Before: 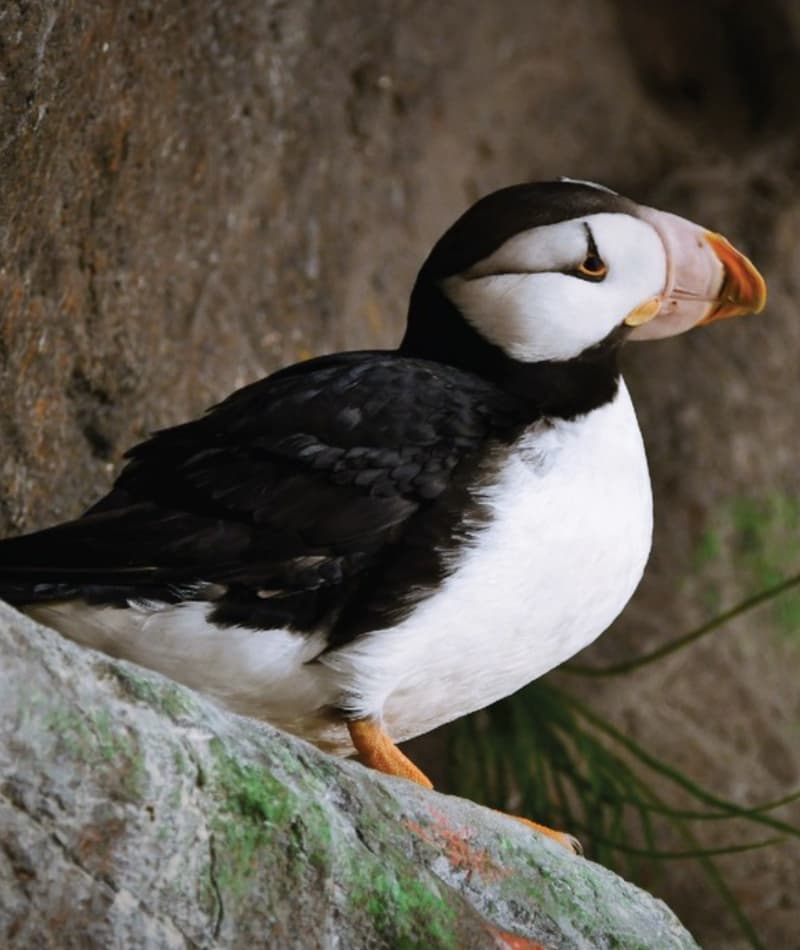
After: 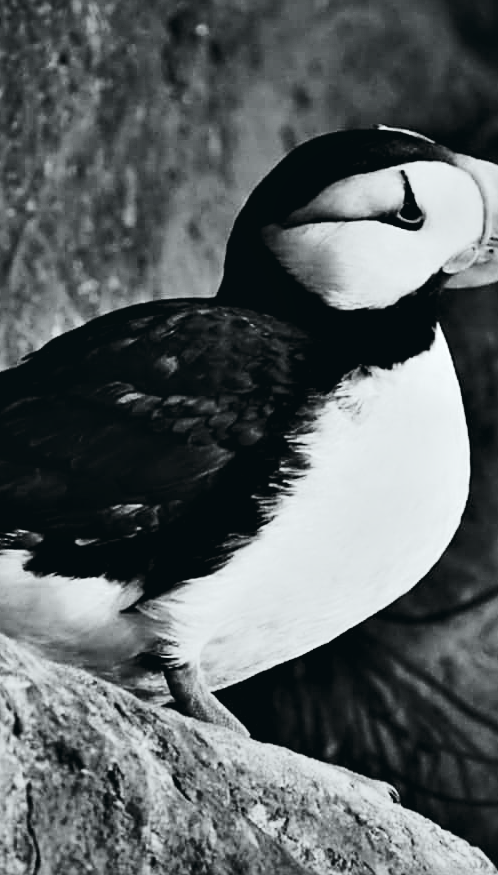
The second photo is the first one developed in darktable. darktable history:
color calibration: output gray [0.21, 0.42, 0.37, 0], gray › normalize channels true, illuminant same as pipeline (D50), adaptation XYZ, x 0.346, y 0.359, gamut compression 0
rgb levels: preserve colors max RGB
tone curve: curves: ch0 [(0, 0.026) (0.058, 0.049) (0.246, 0.214) (0.437, 0.498) (0.55, 0.644) (0.657, 0.767) (0.822, 0.9) (1, 0.961)]; ch1 [(0, 0) (0.346, 0.307) (0.408, 0.369) (0.453, 0.457) (0.476, 0.489) (0.502, 0.493) (0.521, 0.515) (0.537, 0.531) (0.612, 0.641) (0.676, 0.728) (1, 1)]; ch2 [(0, 0) (0.346, 0.34) (0.434, 0.46) (0.485, 0.494) (0.5, 0.494) (0.511, 0.504) (0.537, 0.551) (0.579, 0.599) (0.625, 0.686) (1, 1)], color space Lab, independent channels, preserve colors none
contrast equalizer: octaves 7, y [[0.6 ×6], [0.55 ×6], [0 ×6], [0 ×6], [0 ×6]]
sharpen: on, module defaults
crop and rotate: left 22.918%, top 5.629%, right 14.711%, bottom 2.247%
shadows and highlights: white point adjustment -3.64, highlights -63.34, highlights color adjustment 42%, soften with gaussian
white balance: red 1, blue 1
